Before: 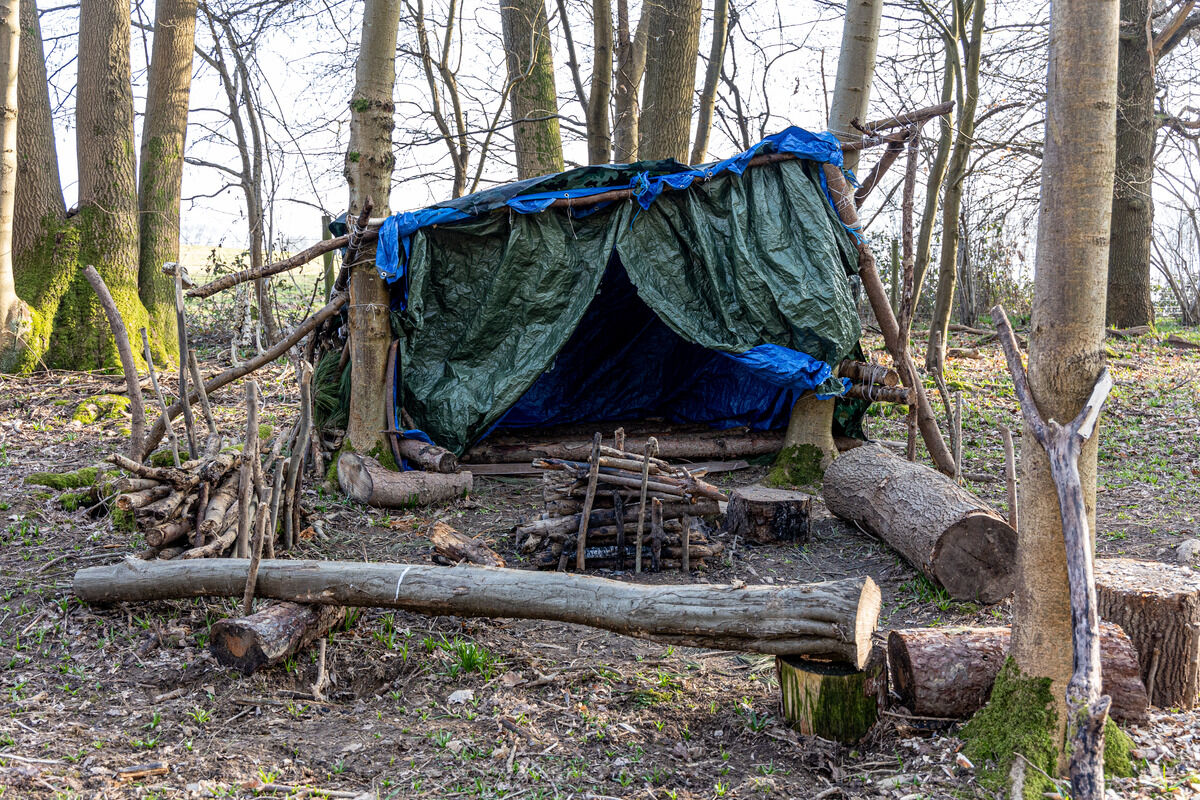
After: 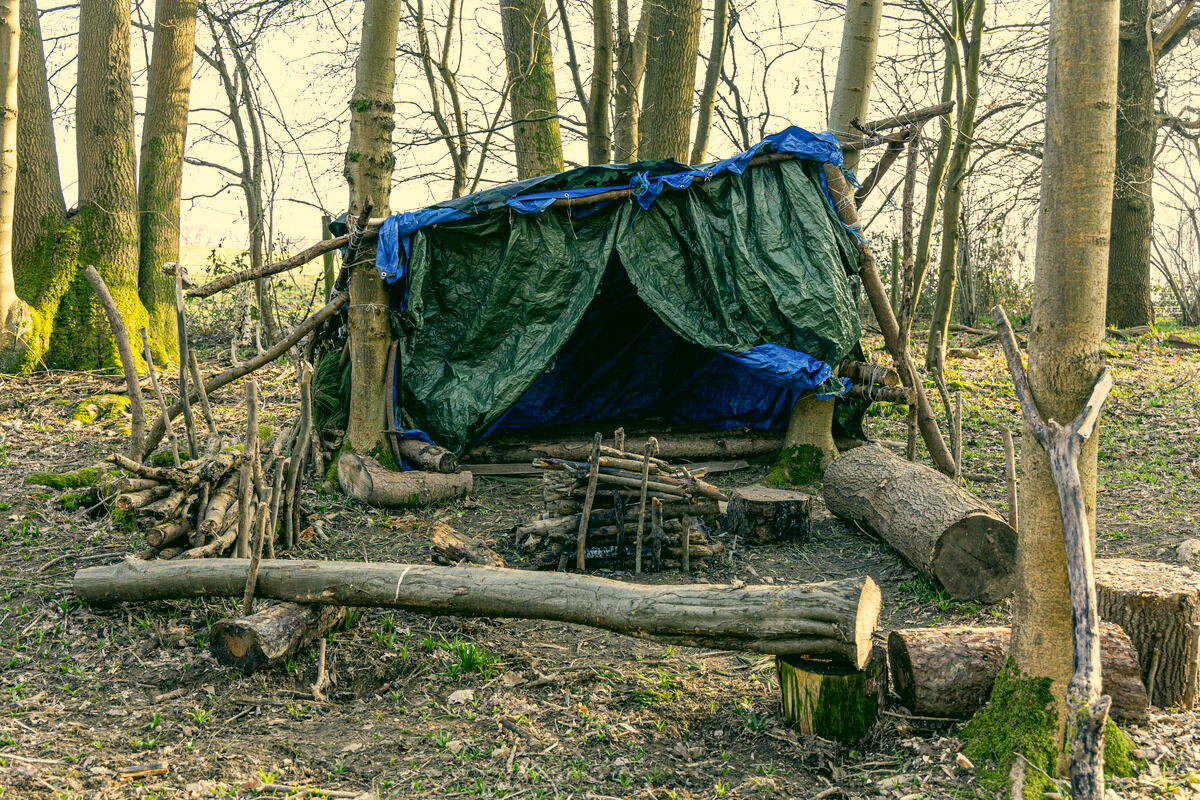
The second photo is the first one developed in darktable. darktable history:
color correction: highlights a* 5.16, highlights b* 24.63, shadows a* -16.18, shadows b* 3.92
